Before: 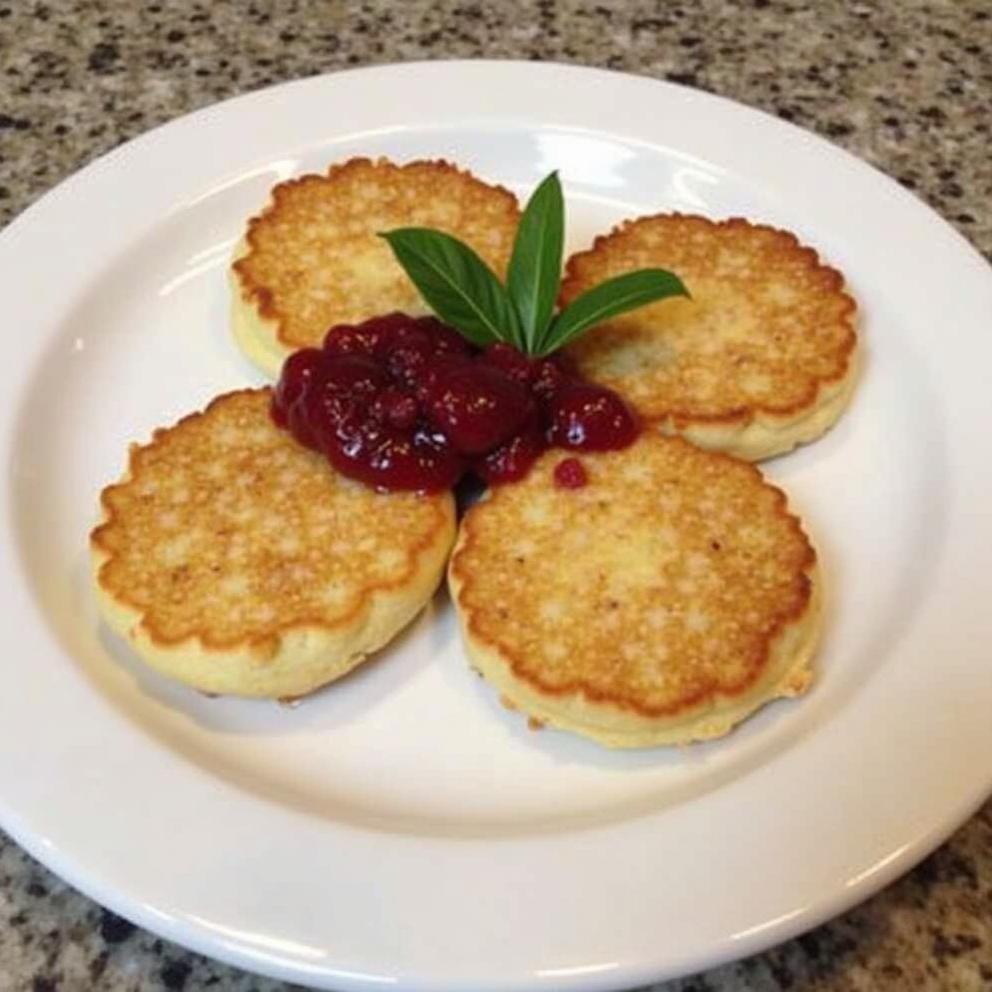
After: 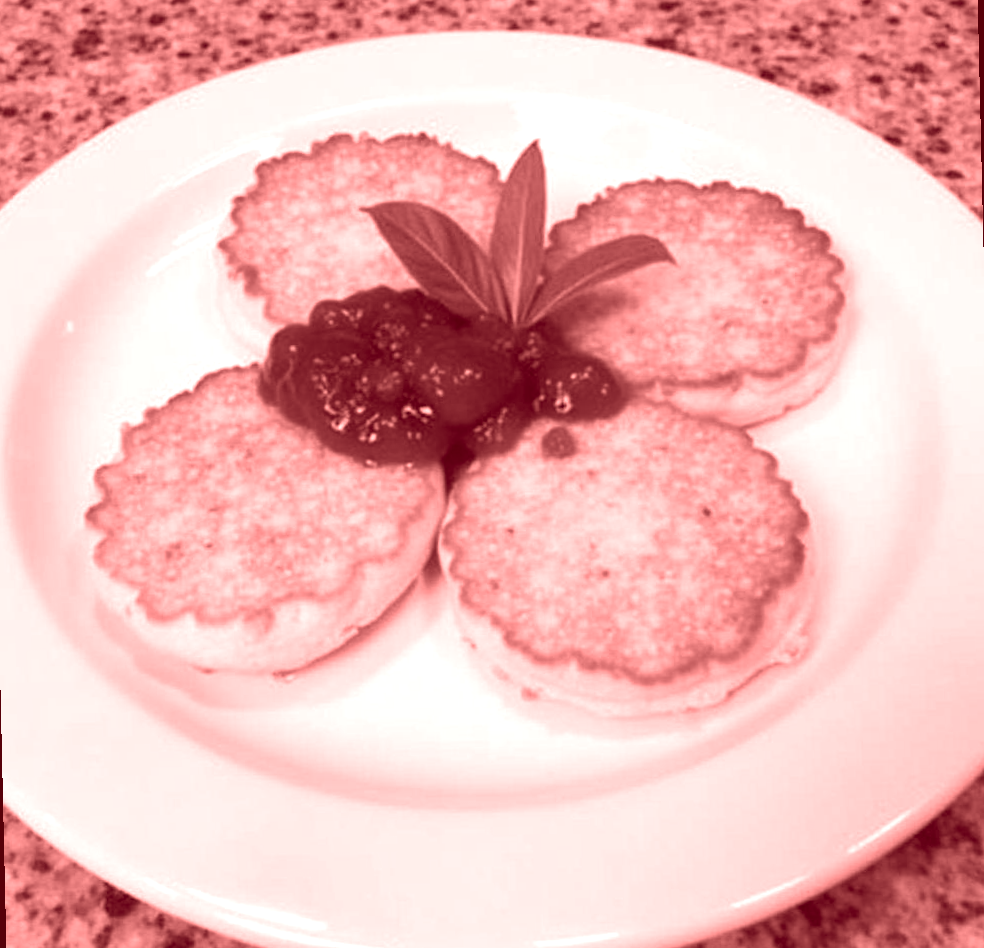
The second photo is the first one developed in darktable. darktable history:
rotate and perspective: rotation -1.32°, lens shift (horizontal) -0.031, crop left 0.015, crop right 0.985, crop top 0.047, crop bottom 0.982
color balance rgb: linear chroma grading › shadows 32%, linear chroma grading › global chroma -2%, linear chroma grading › mid-tones 4%, perceptual saturation grading › global saturation -2%, perceptual saturation grading › highlights -8%, perceptual saturation grading › mid-tones 8%, perceptual saturation grading › shadows 4%, perceptual brilliance grading › highlights 8%, perceptual brilliance grading › mid-tones 4%, perceptual brilliance grading › shadows 2%, global vibrance 16%, saturation formula JzAzBz (2021)
colorize: saturation 60%, source mix 100%
